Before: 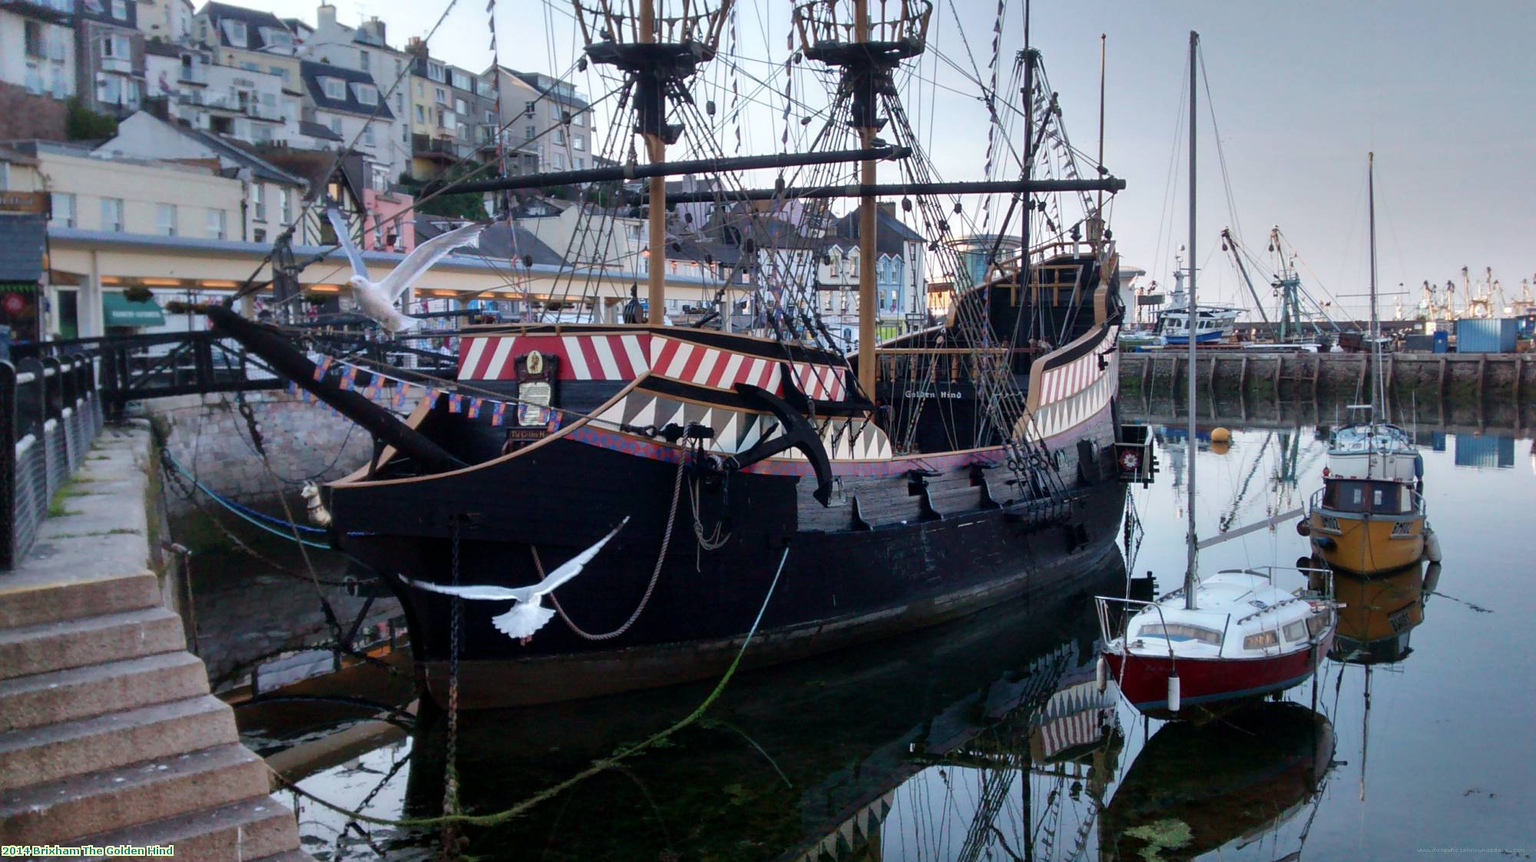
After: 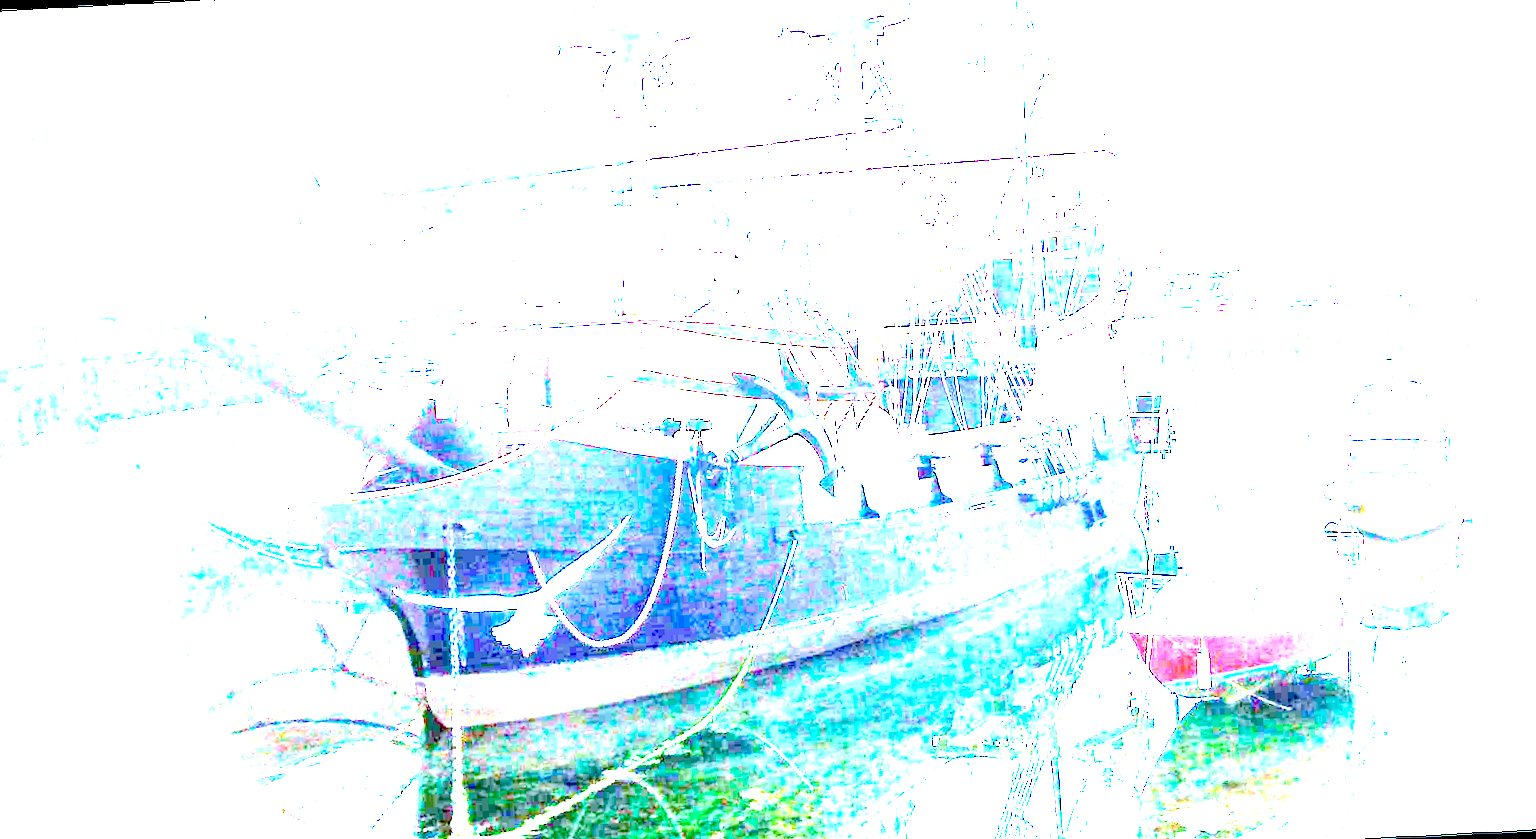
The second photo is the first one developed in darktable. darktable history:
exposure: exposure 8 EV, compensate highlight preservation false
white balance: red 0.98, blue 1.034
rotate and perspective: rotation -3°, crop left 0.031, crop right 0.968, crop top 0.07, crop bottom 0.93
color calibration: illuminant F (fluorescent), F source F9 (Cool White Deluxe 4150 K) – high CRI, x 0.374, y 0.373, temperature 4158.34 K
